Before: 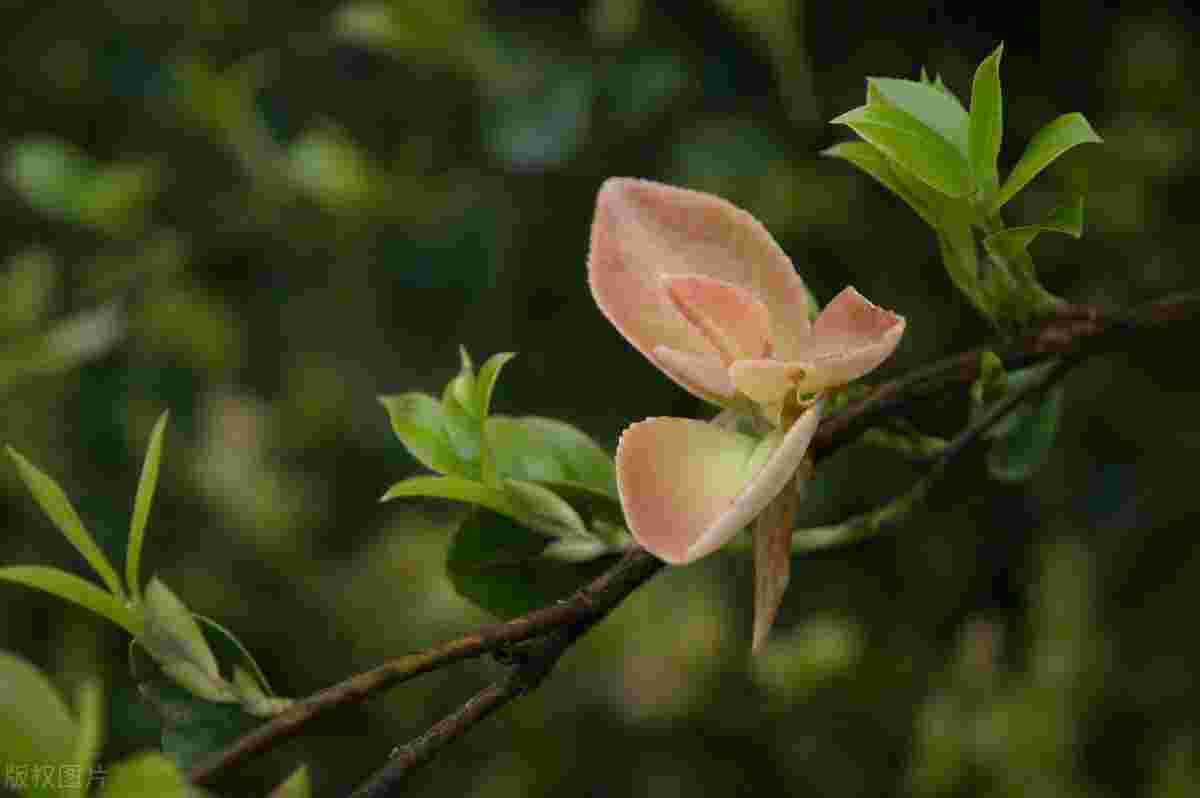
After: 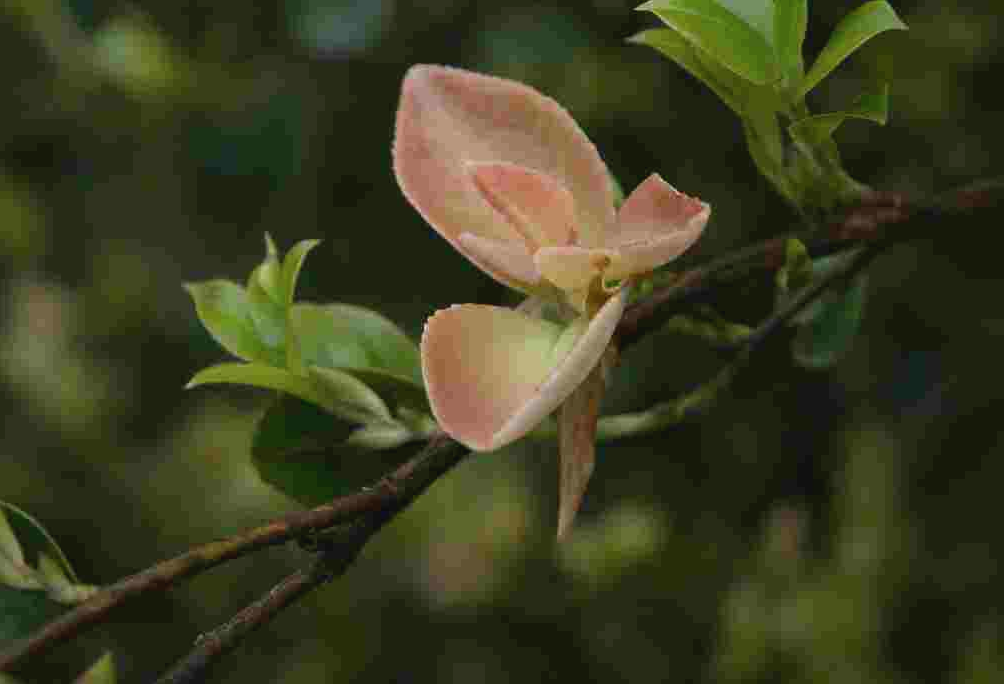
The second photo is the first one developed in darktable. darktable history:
contrast brightness saturation: contrast -0.08, brightness -0.04, saturation -0.11
crop: left 16.315%, top 14.246%
